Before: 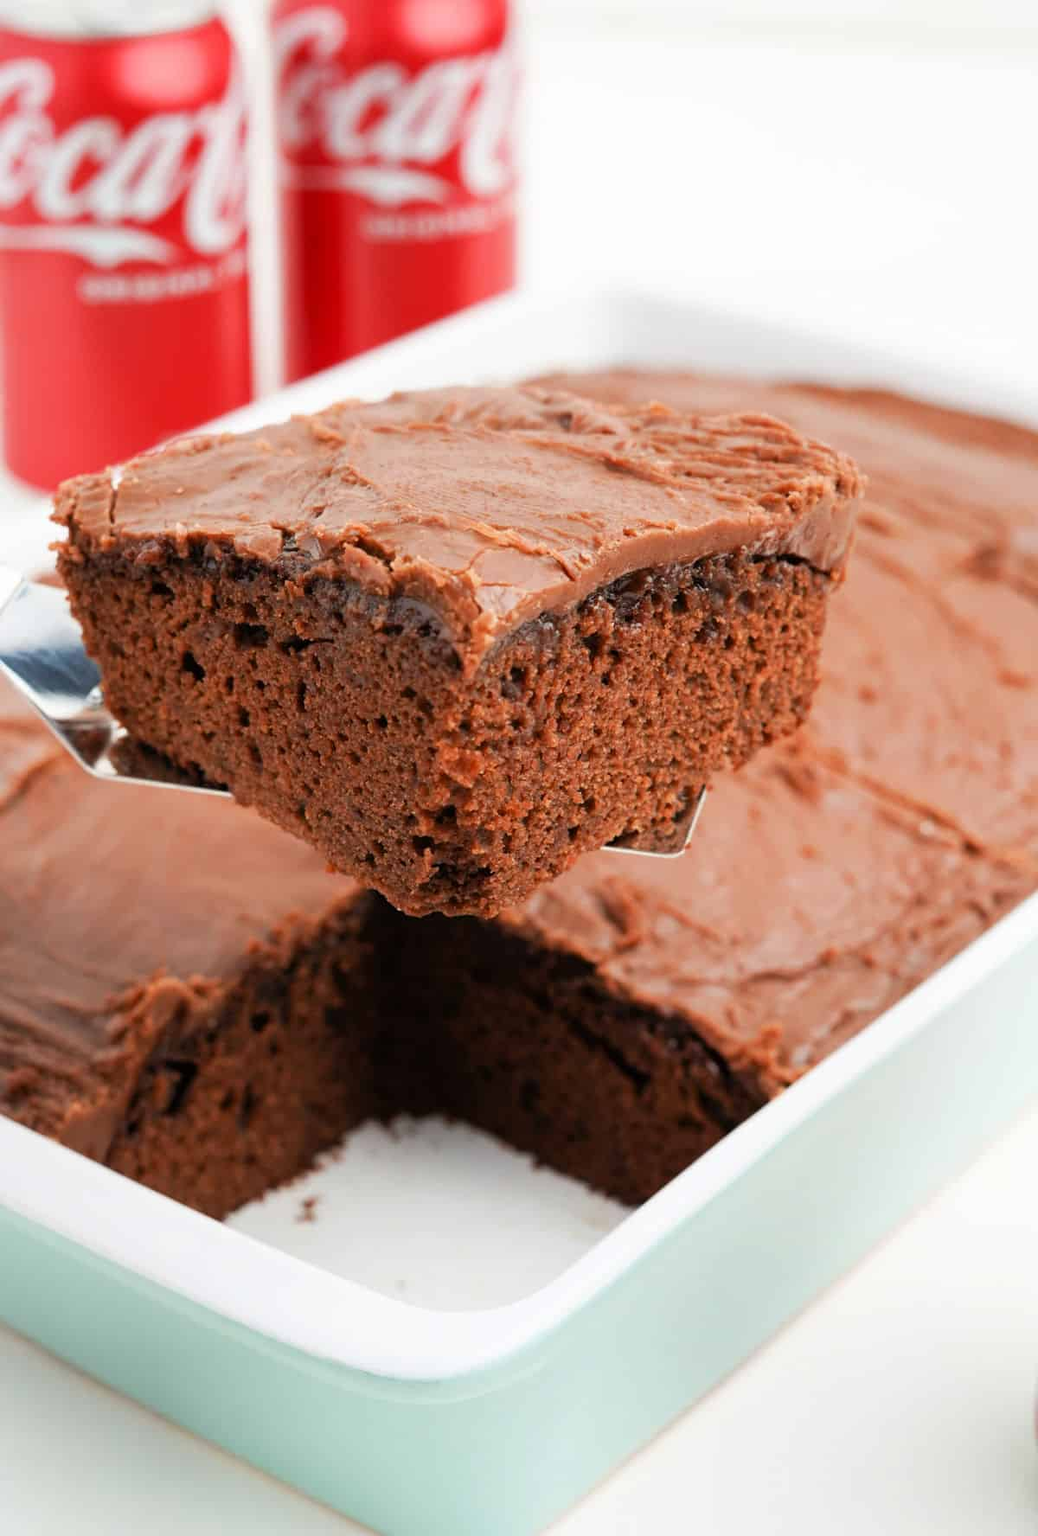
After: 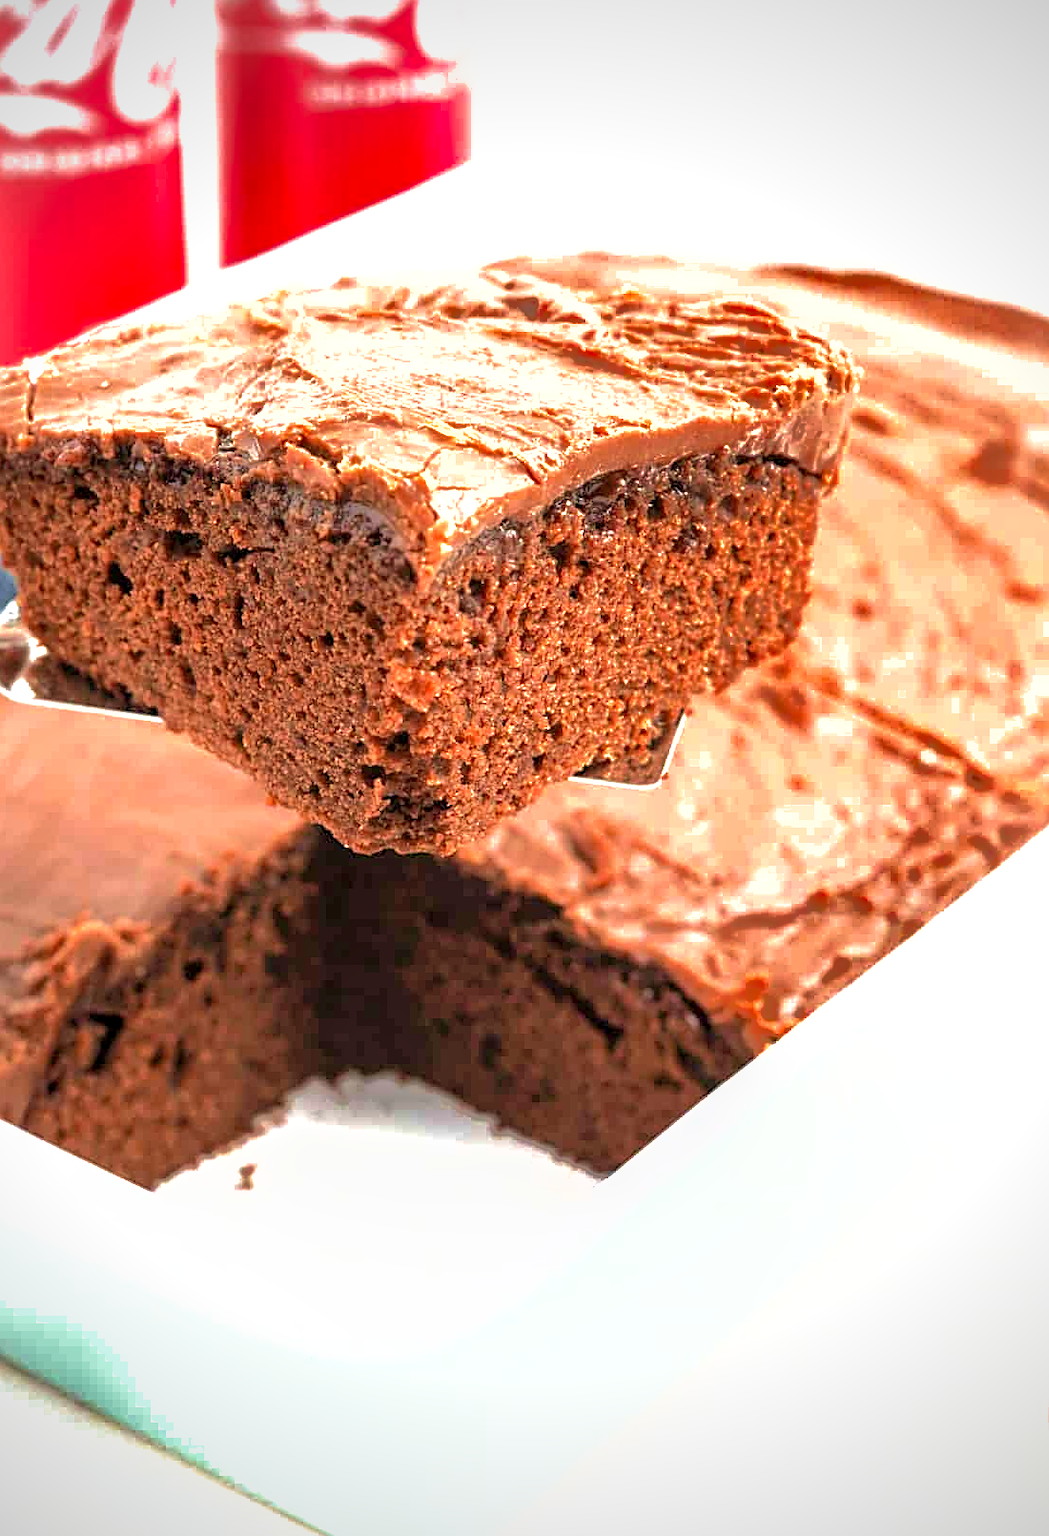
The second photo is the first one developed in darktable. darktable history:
sharpen: on, module defaults
levels: levels [0, 0.476, 0.951]
local contrast: detail 130%
velvia: strength 28.49%
vignetting: fall-off radius 61.13%, brightness -0.575
crop and rotate: left 8.171%, top 9.238%
shadows and highlights: highlights -59.72
exposure: black level correction 0, exposure 0.948 EV, compensate highlight preservation false
